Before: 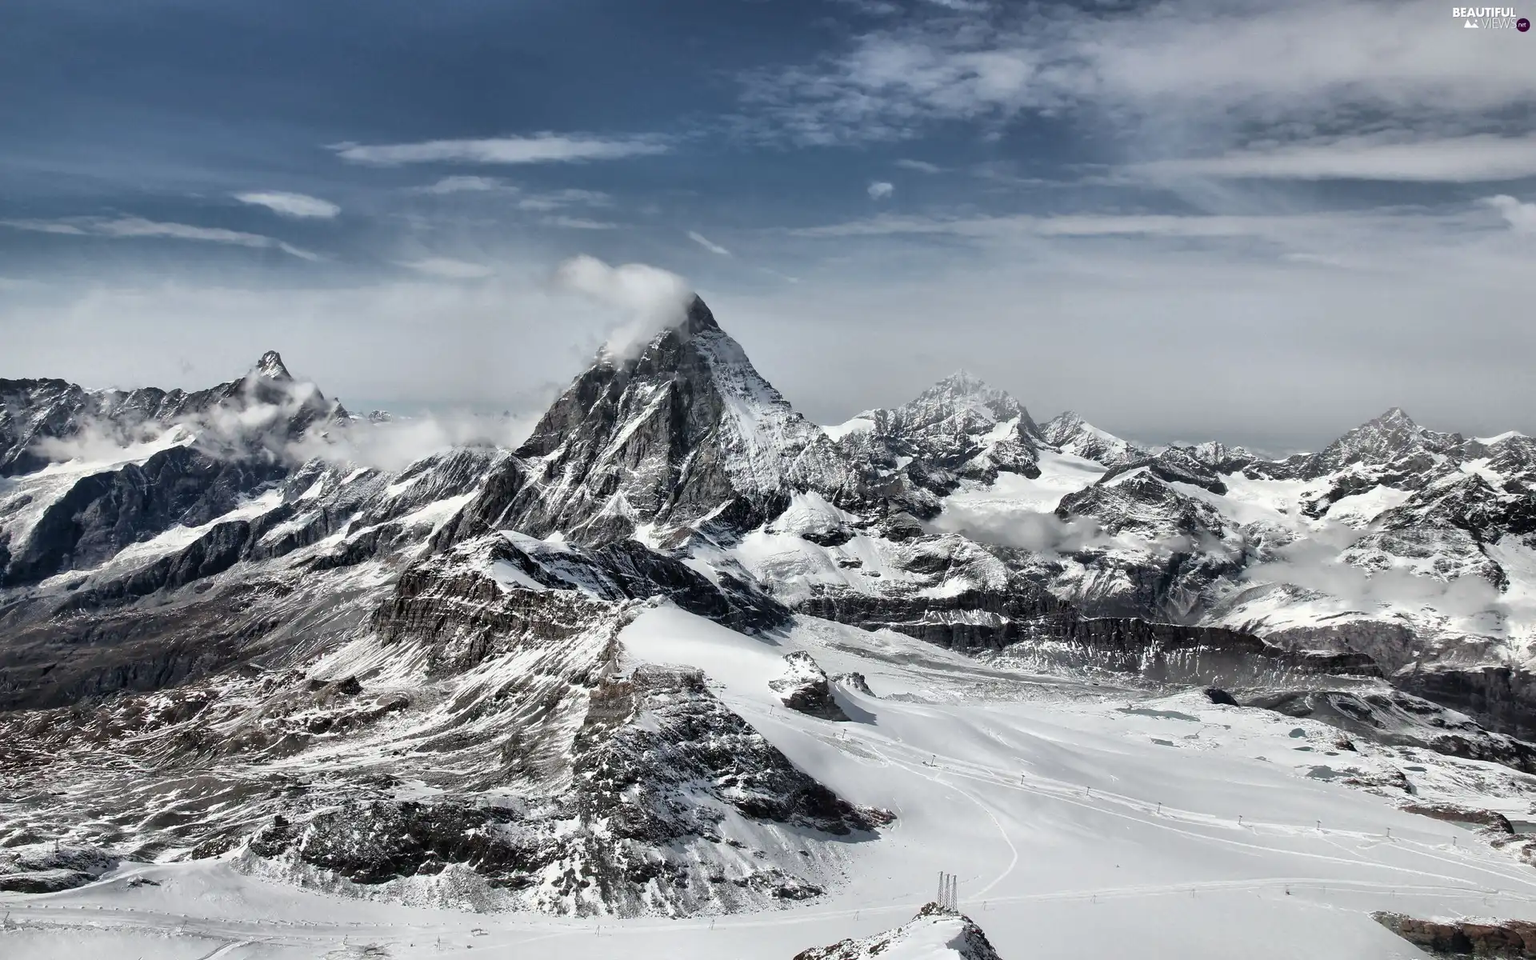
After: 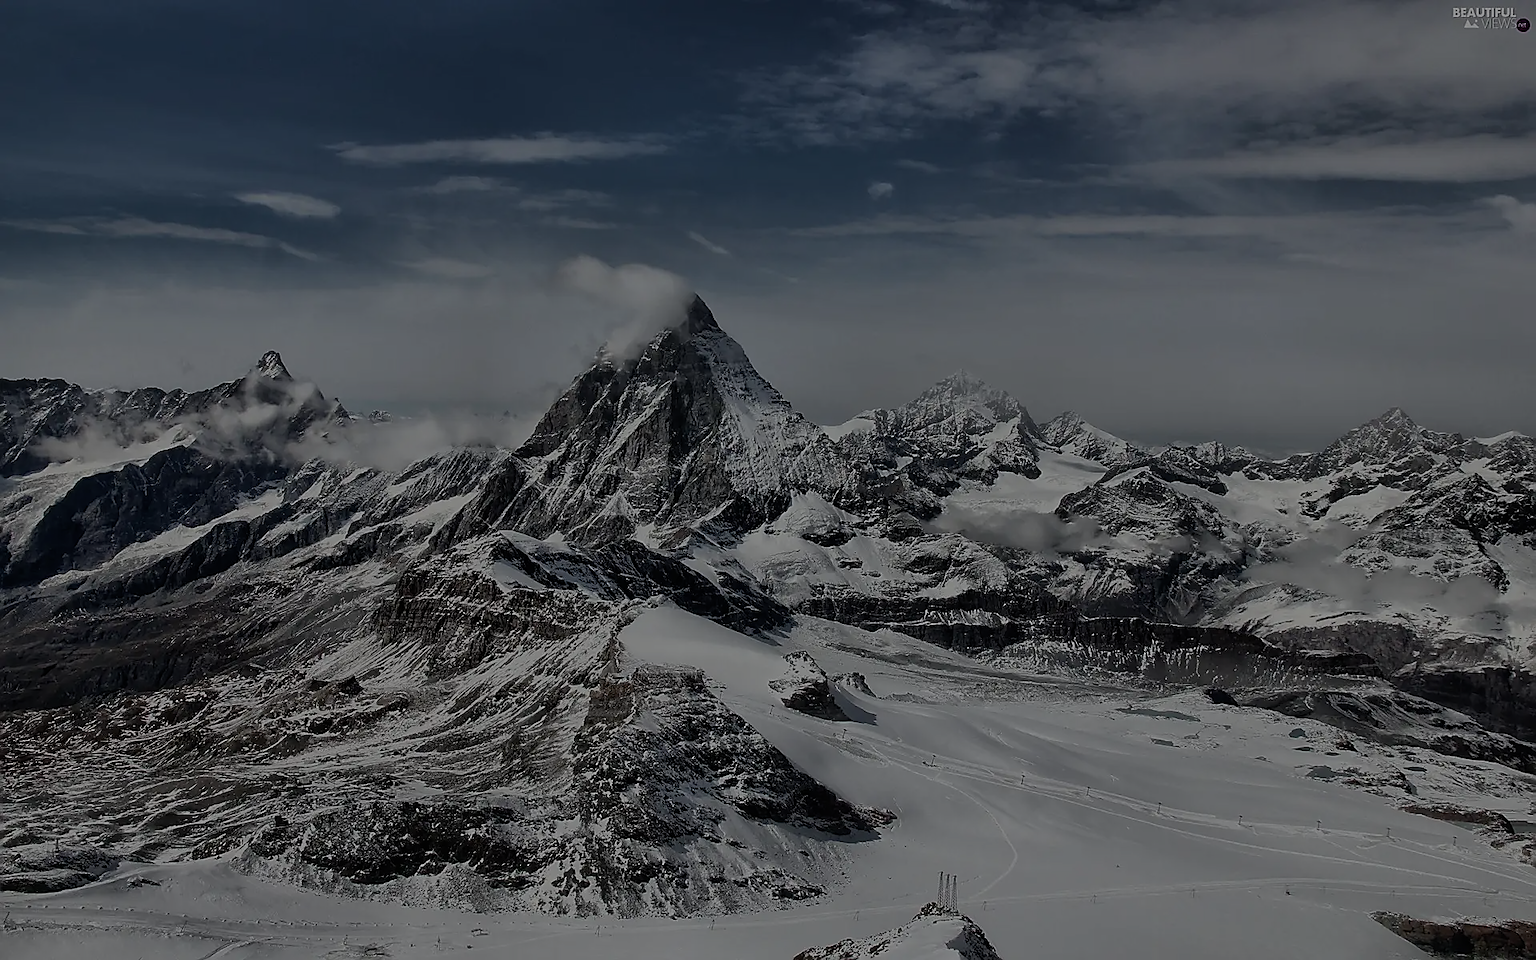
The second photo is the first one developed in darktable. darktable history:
sharpen: radius 1.4, amount 1.25, threshold 0.7
exposure: exposure -2.002 EV, compensate highlight preservation false
